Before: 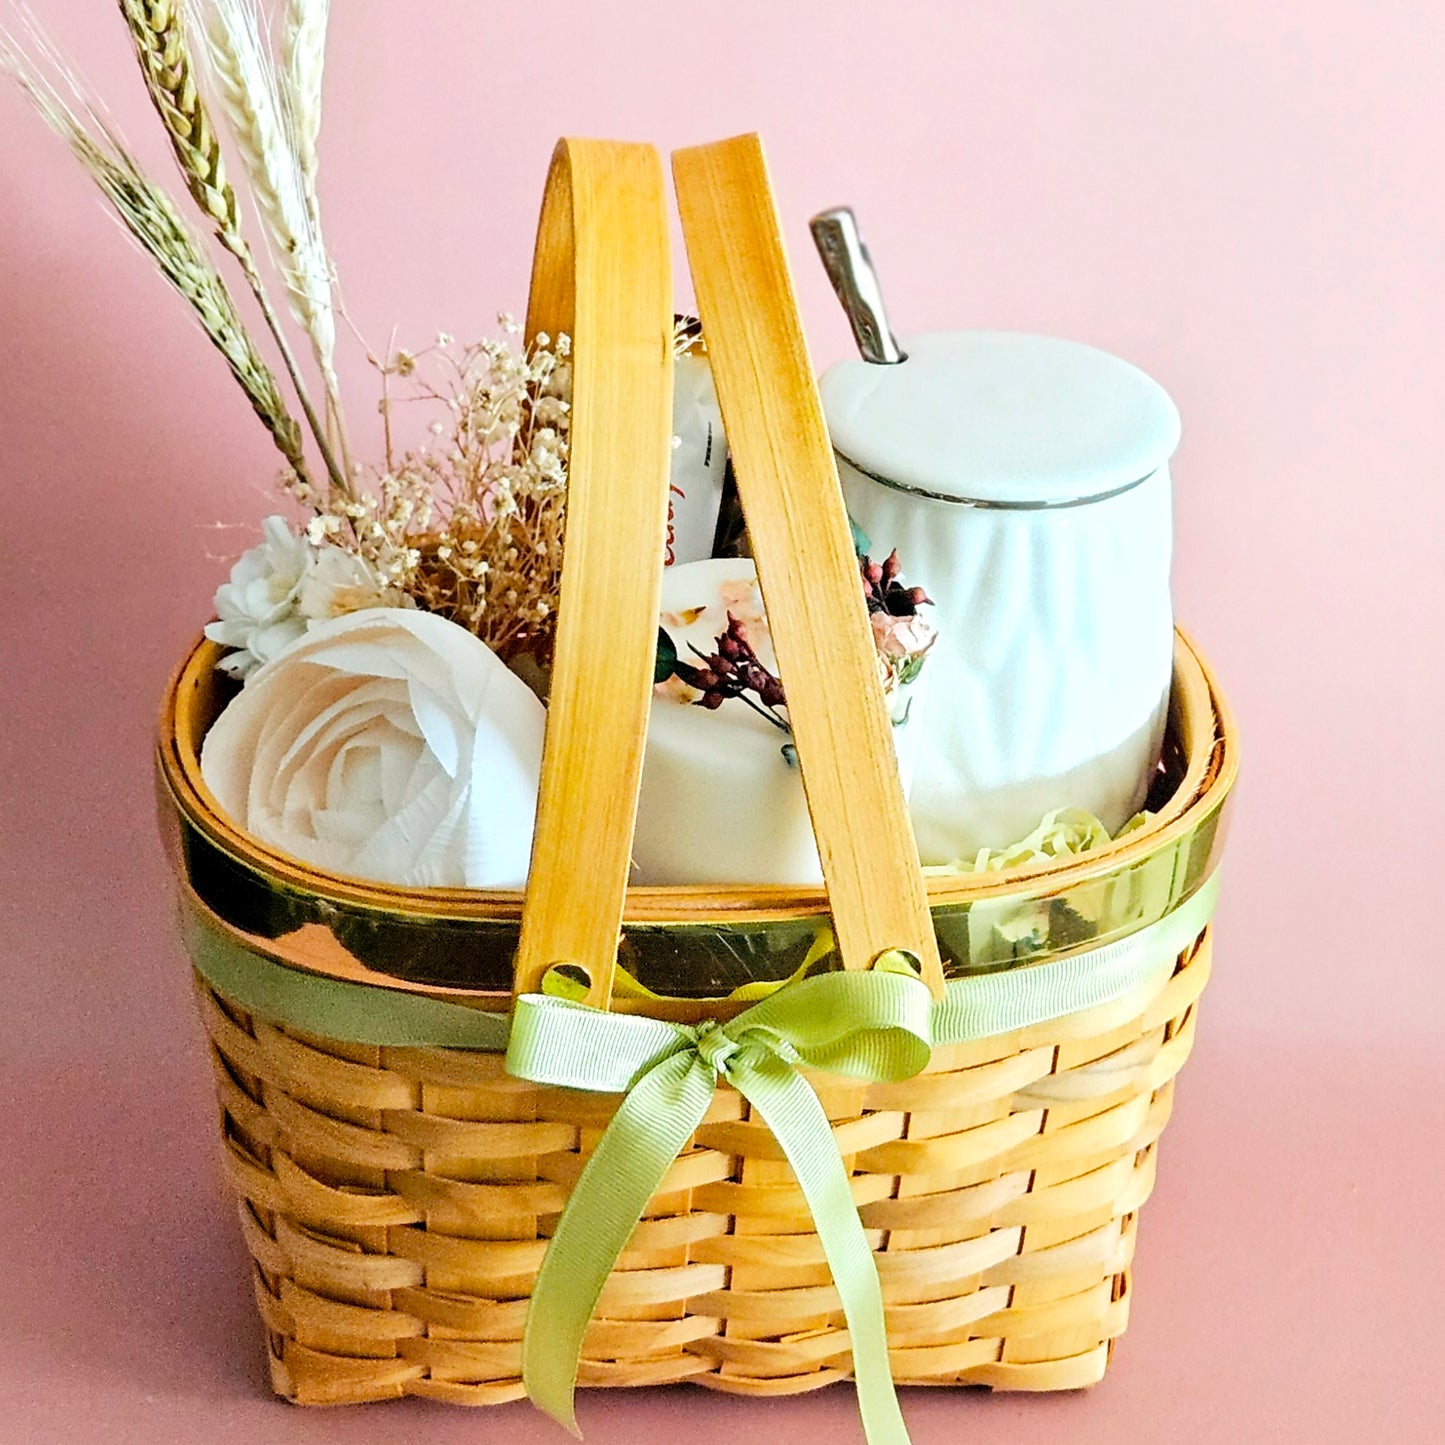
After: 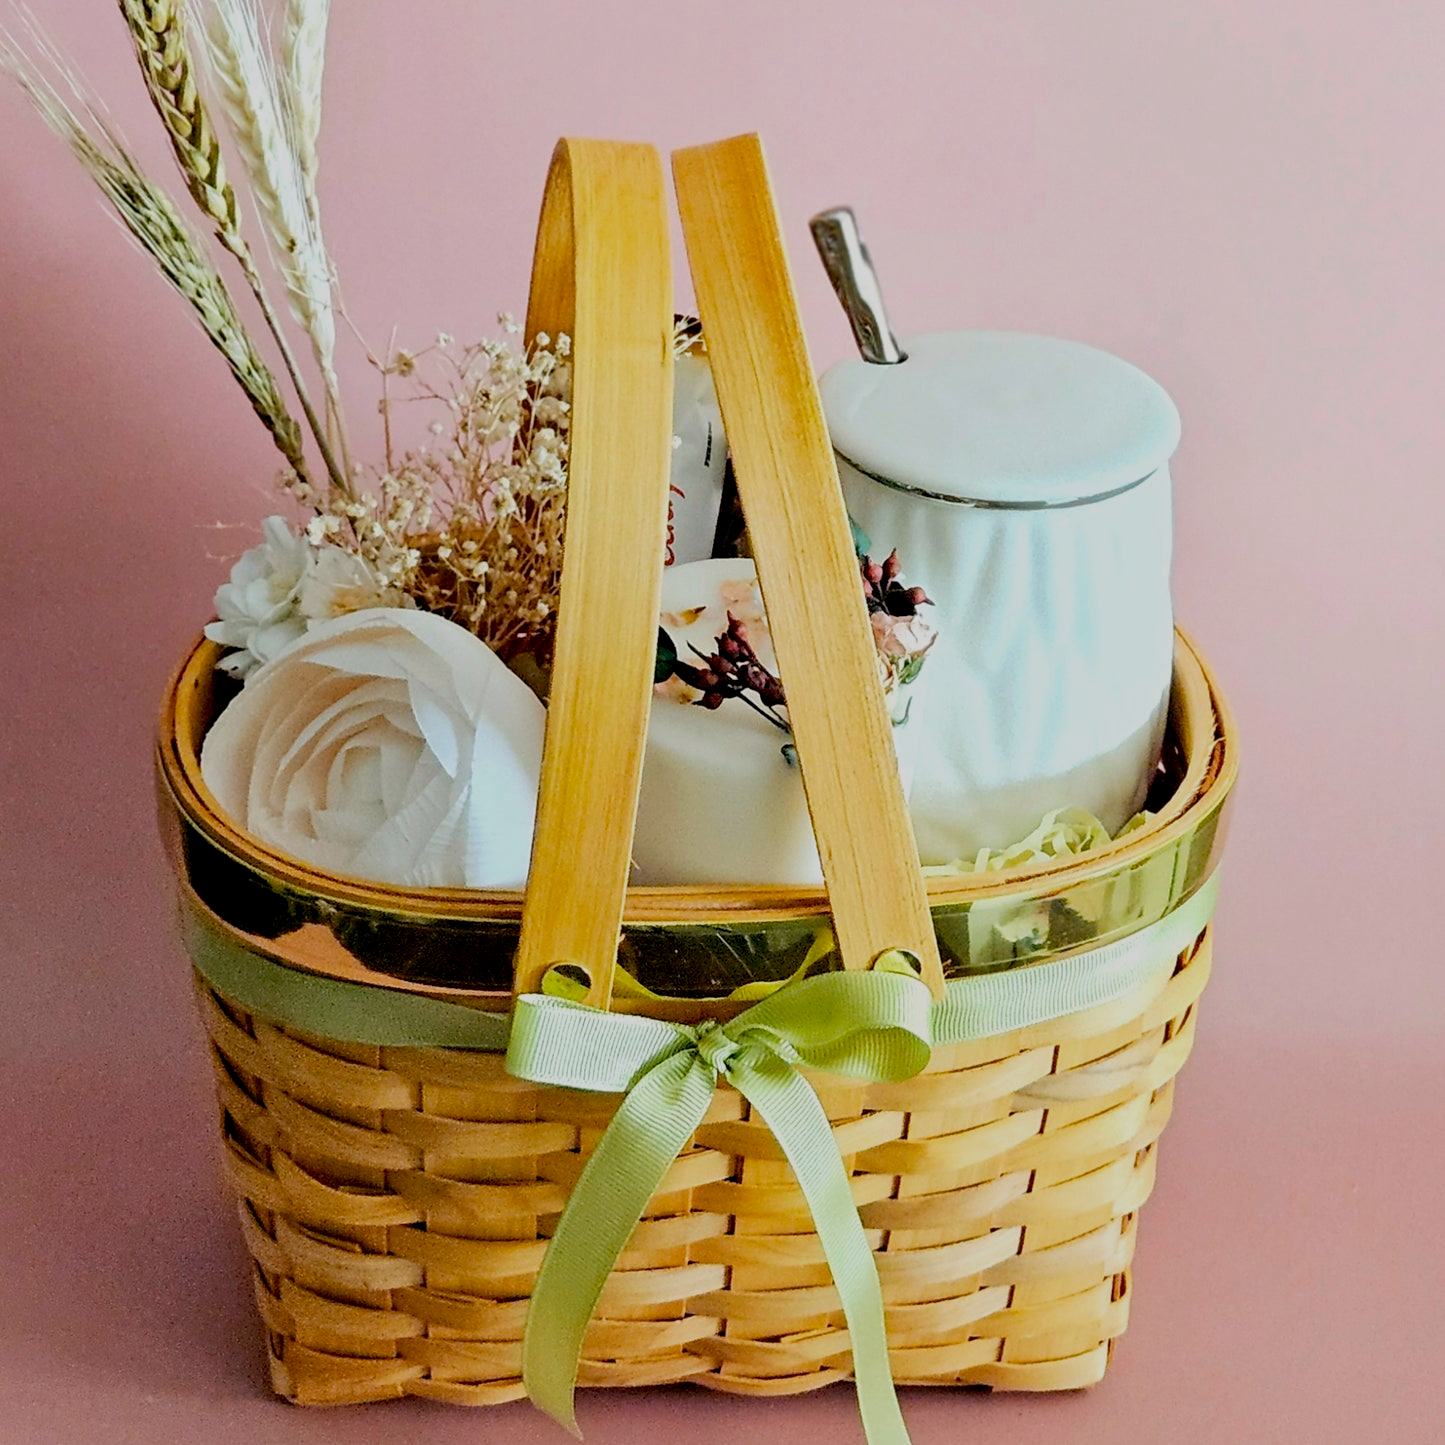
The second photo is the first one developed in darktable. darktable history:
exposure: black level correction 0.009, exposure -0.618 EV, compensate highlight preservation false
